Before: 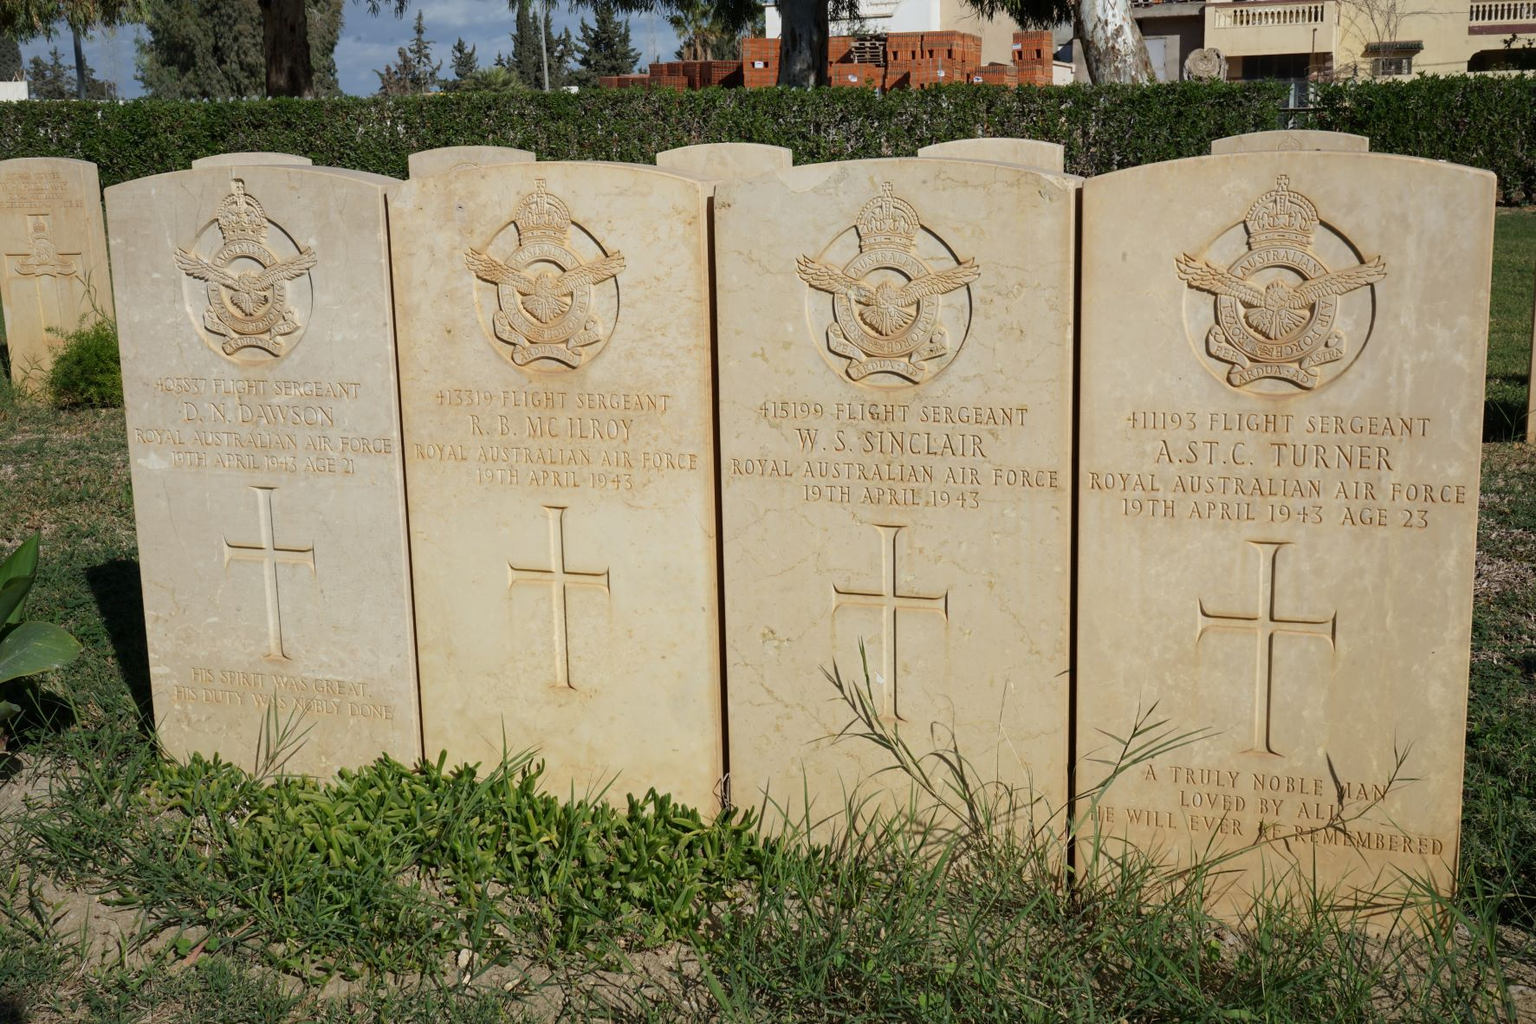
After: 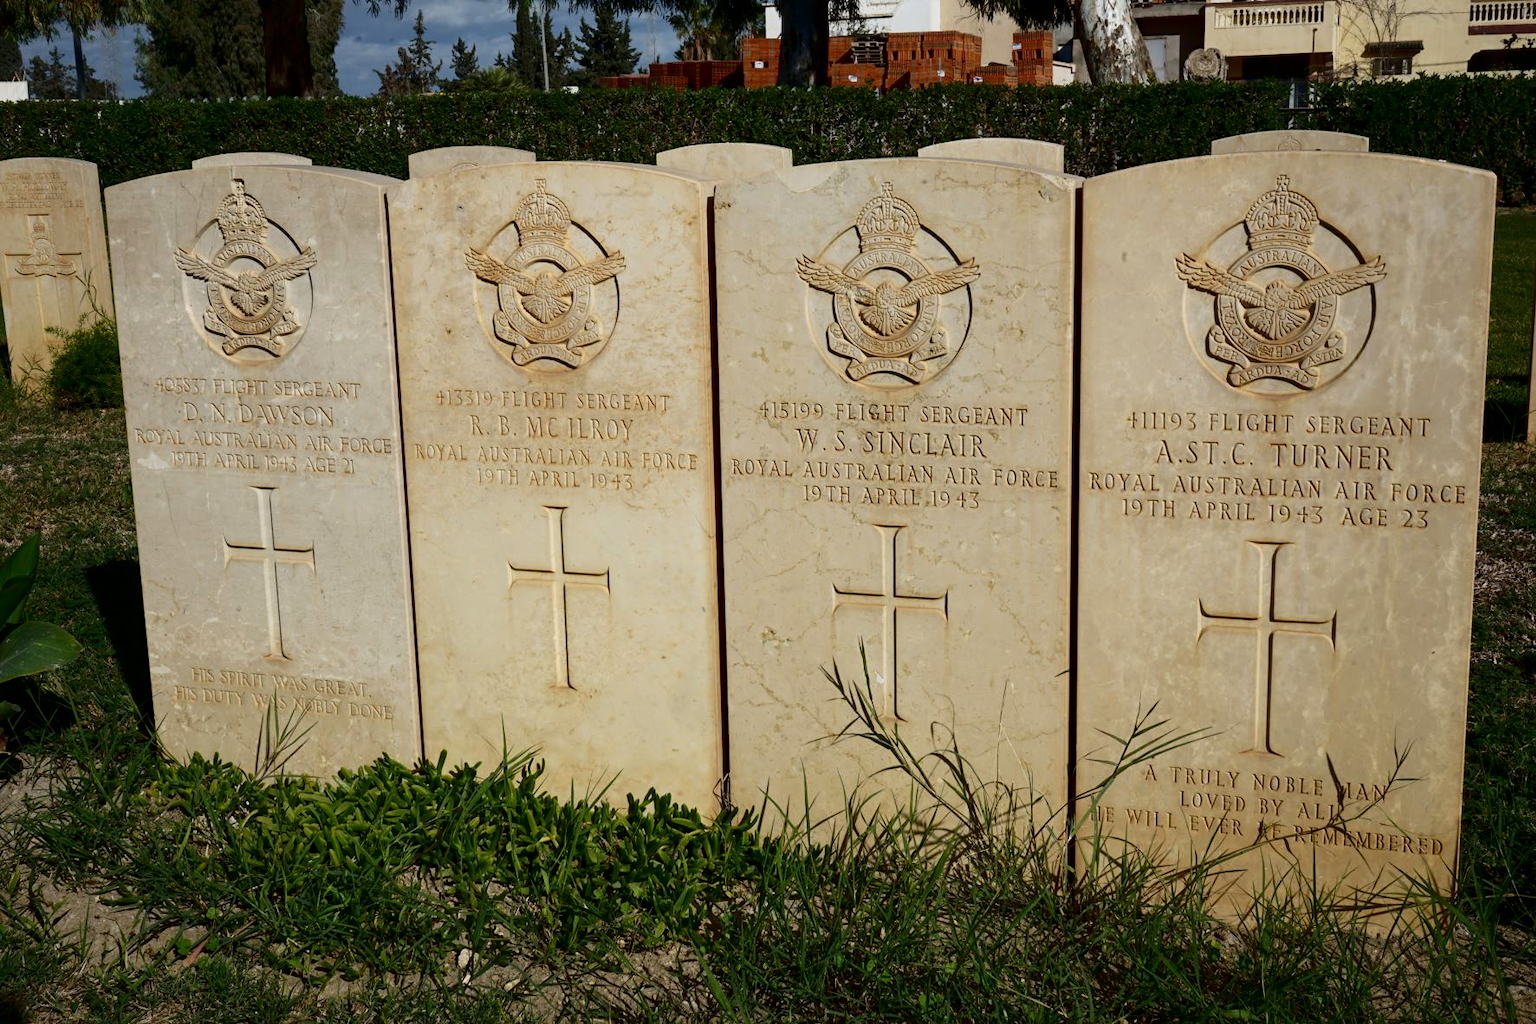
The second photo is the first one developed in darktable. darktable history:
contrast brightness saturation: contrast 0.188, brightness -0.244, saturation 0.117
